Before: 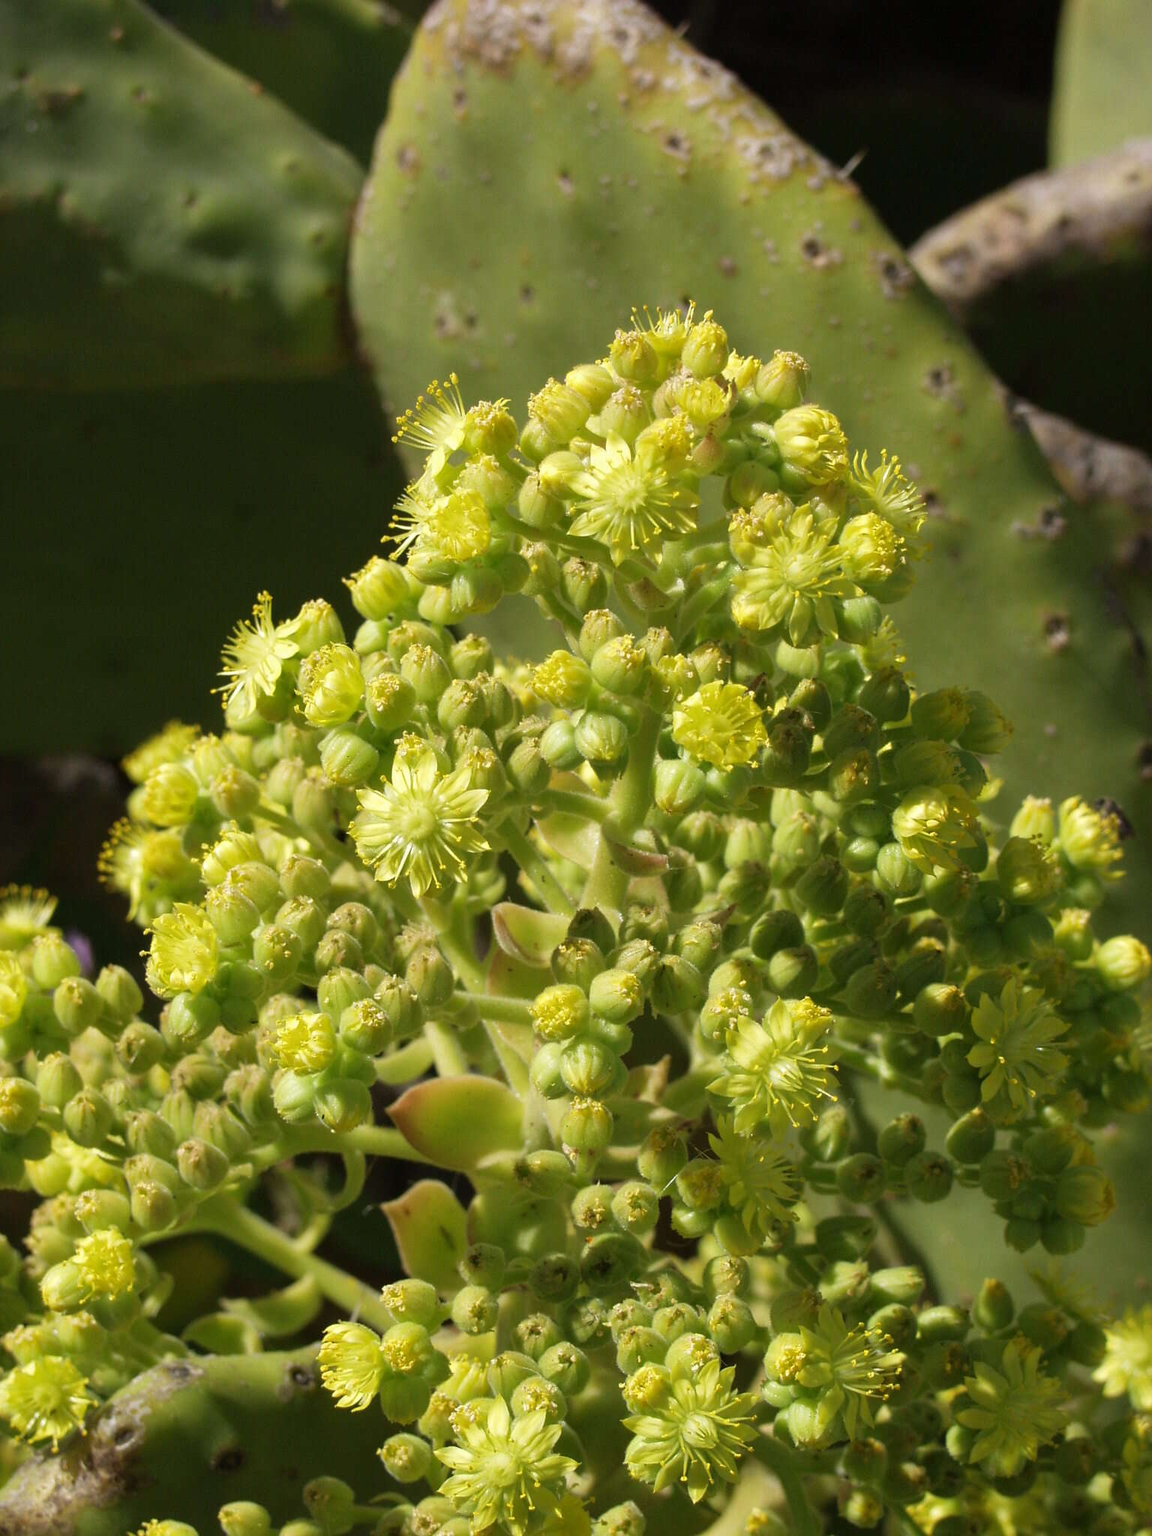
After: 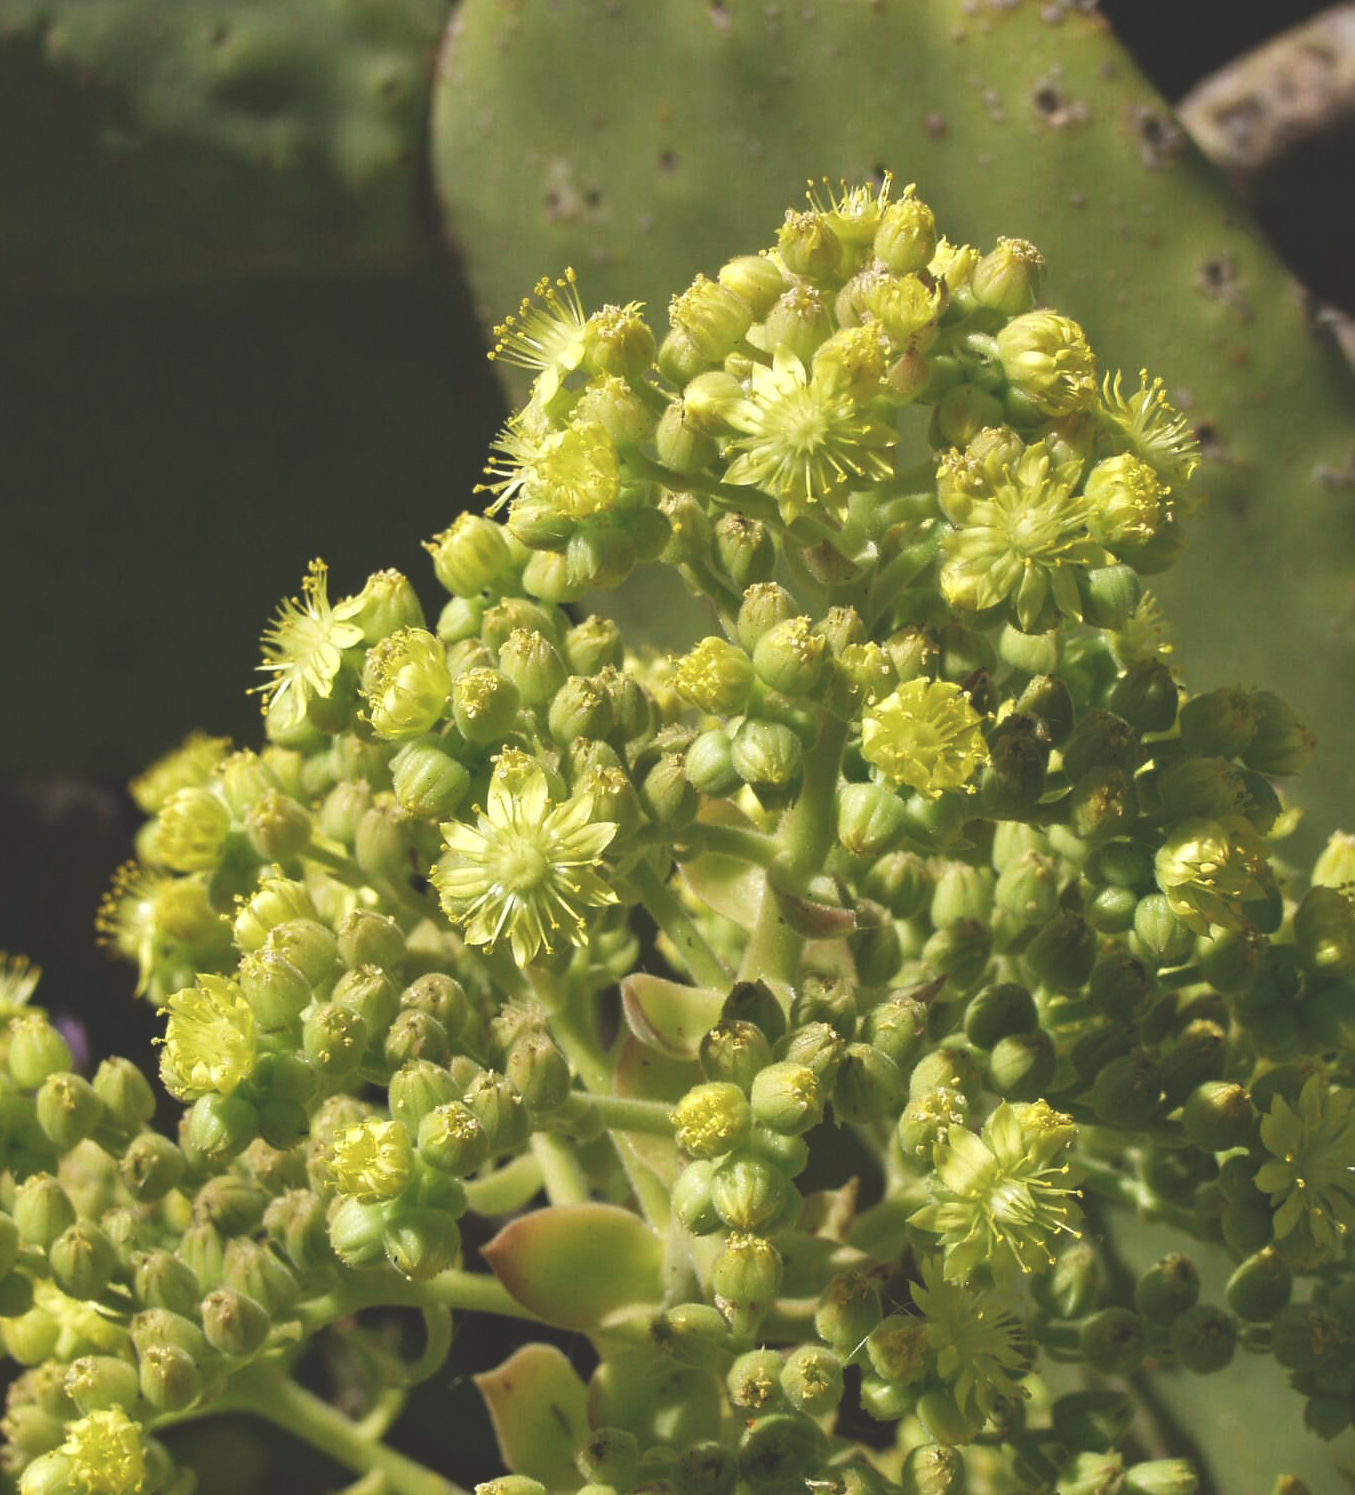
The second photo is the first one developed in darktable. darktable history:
exposure: black level correction -0.04, exposure 0.063 EV, compensate highlight preservation false
crop and rotate: left 2.318%, top 11.246%, right 9.464%, bottom 15.708%
contrast brightness saturation: brightness -0.092
contrast equalizer: octaves 7, y [[0.5, 0.488, 0.462, 0.461, 0.491, 0.5], [0.5 ×6], [0.5 ×6], [0 ×6], [0 ×6]], mix -0.302
